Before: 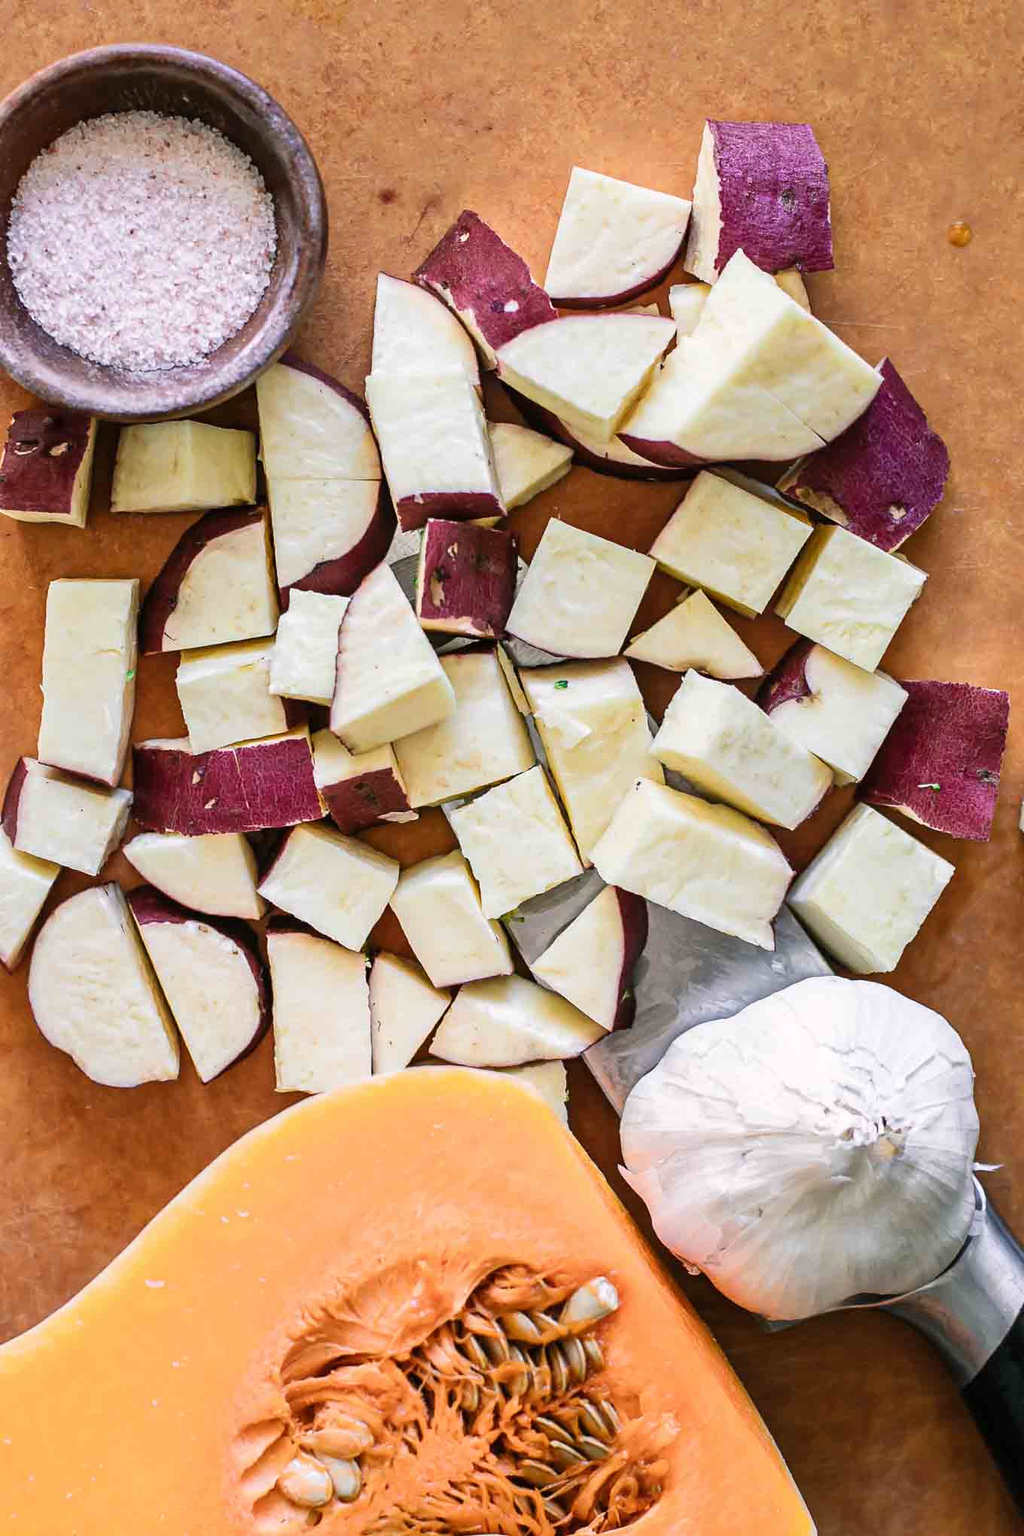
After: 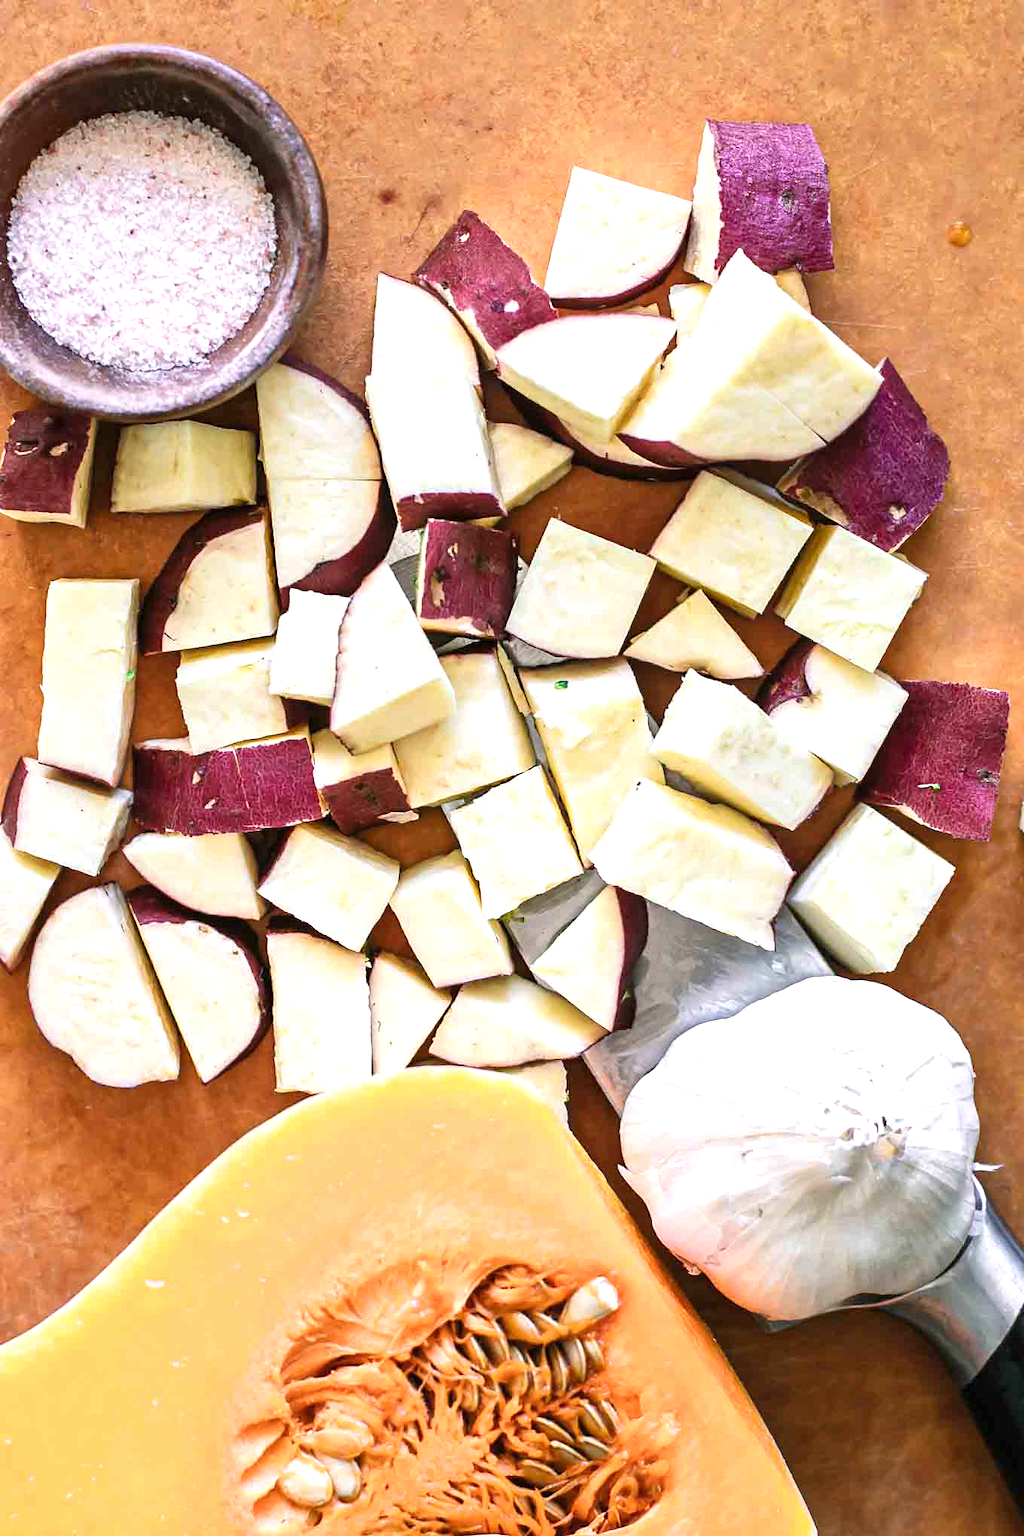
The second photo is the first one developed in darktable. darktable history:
exposure: exposure 0.548 EV, compensate highlight preservation false
